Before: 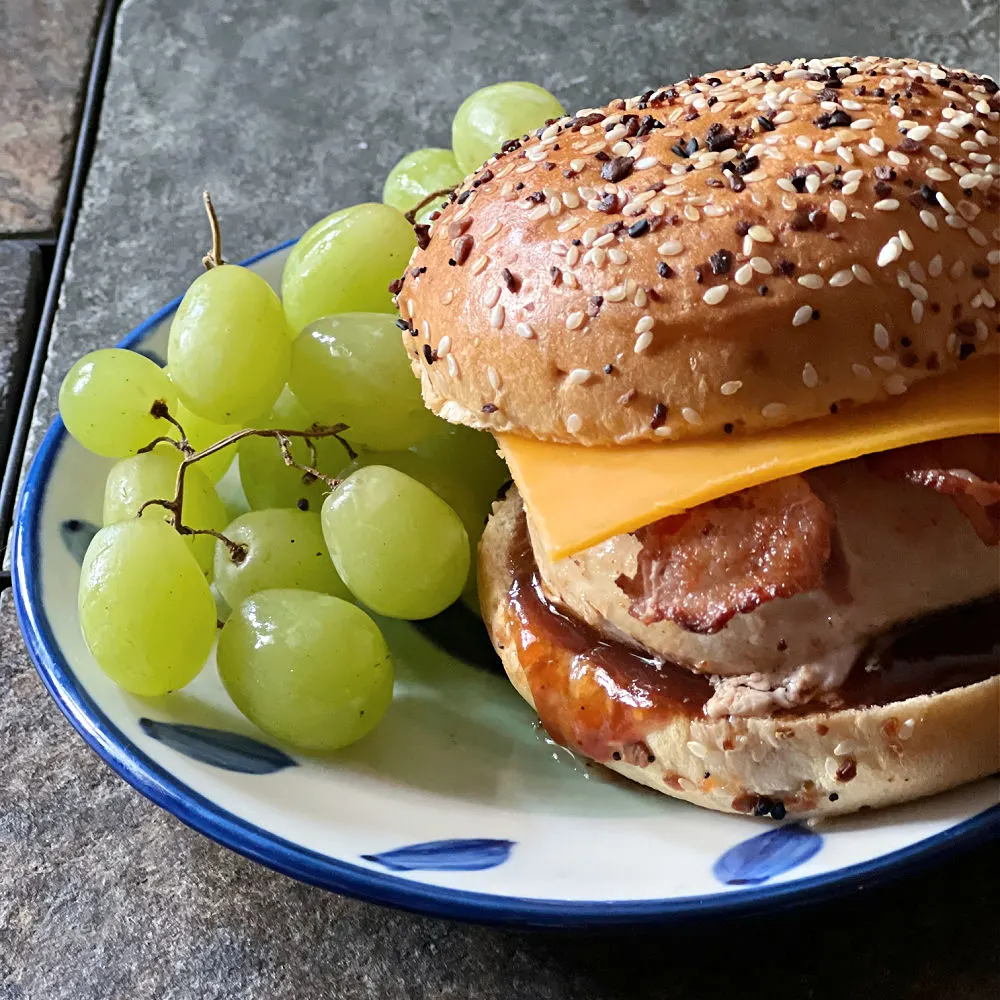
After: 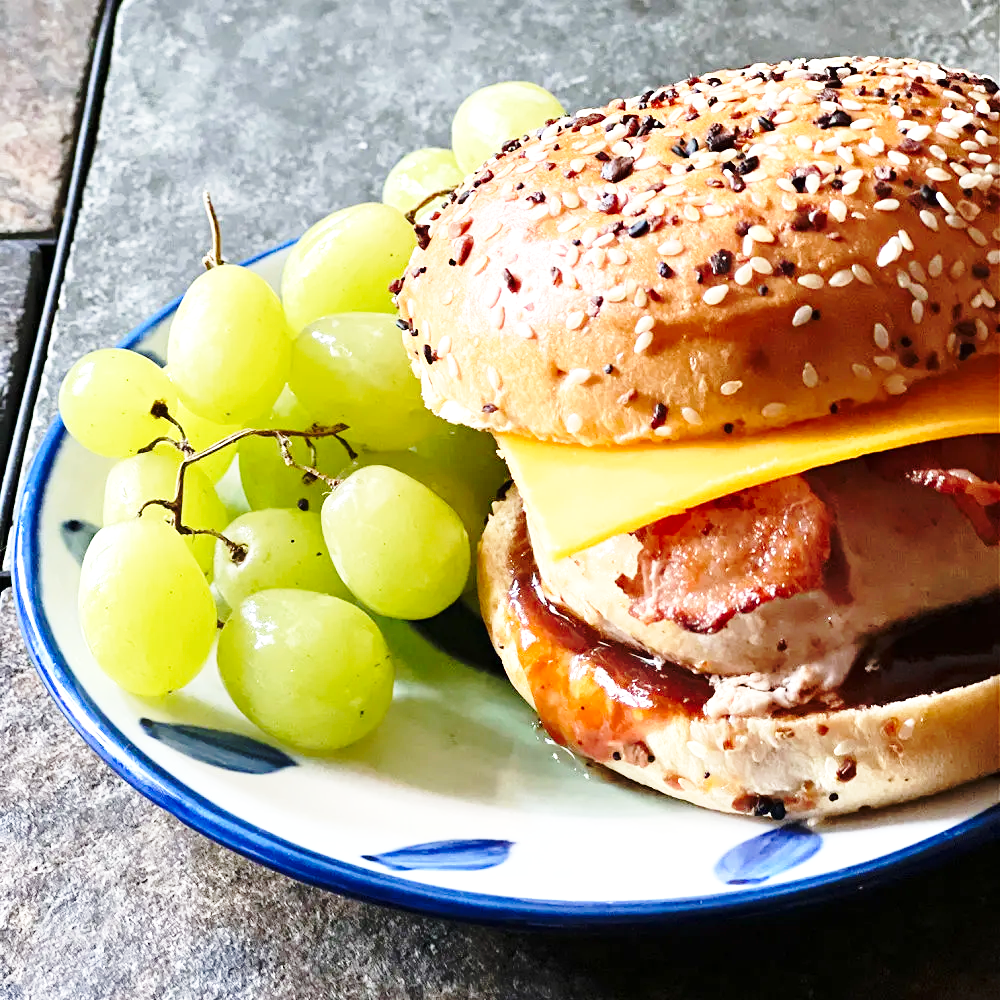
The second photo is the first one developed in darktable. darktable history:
base curve: curves: ch0 [(0, 0) (0.036, 0.037) (0.121, 0.228) (0.46, 0.76) (0.859, 0.983) (1, 1)], preserve colors none
exposure: exposure 0.426 EV, compensate highlight preservation false
